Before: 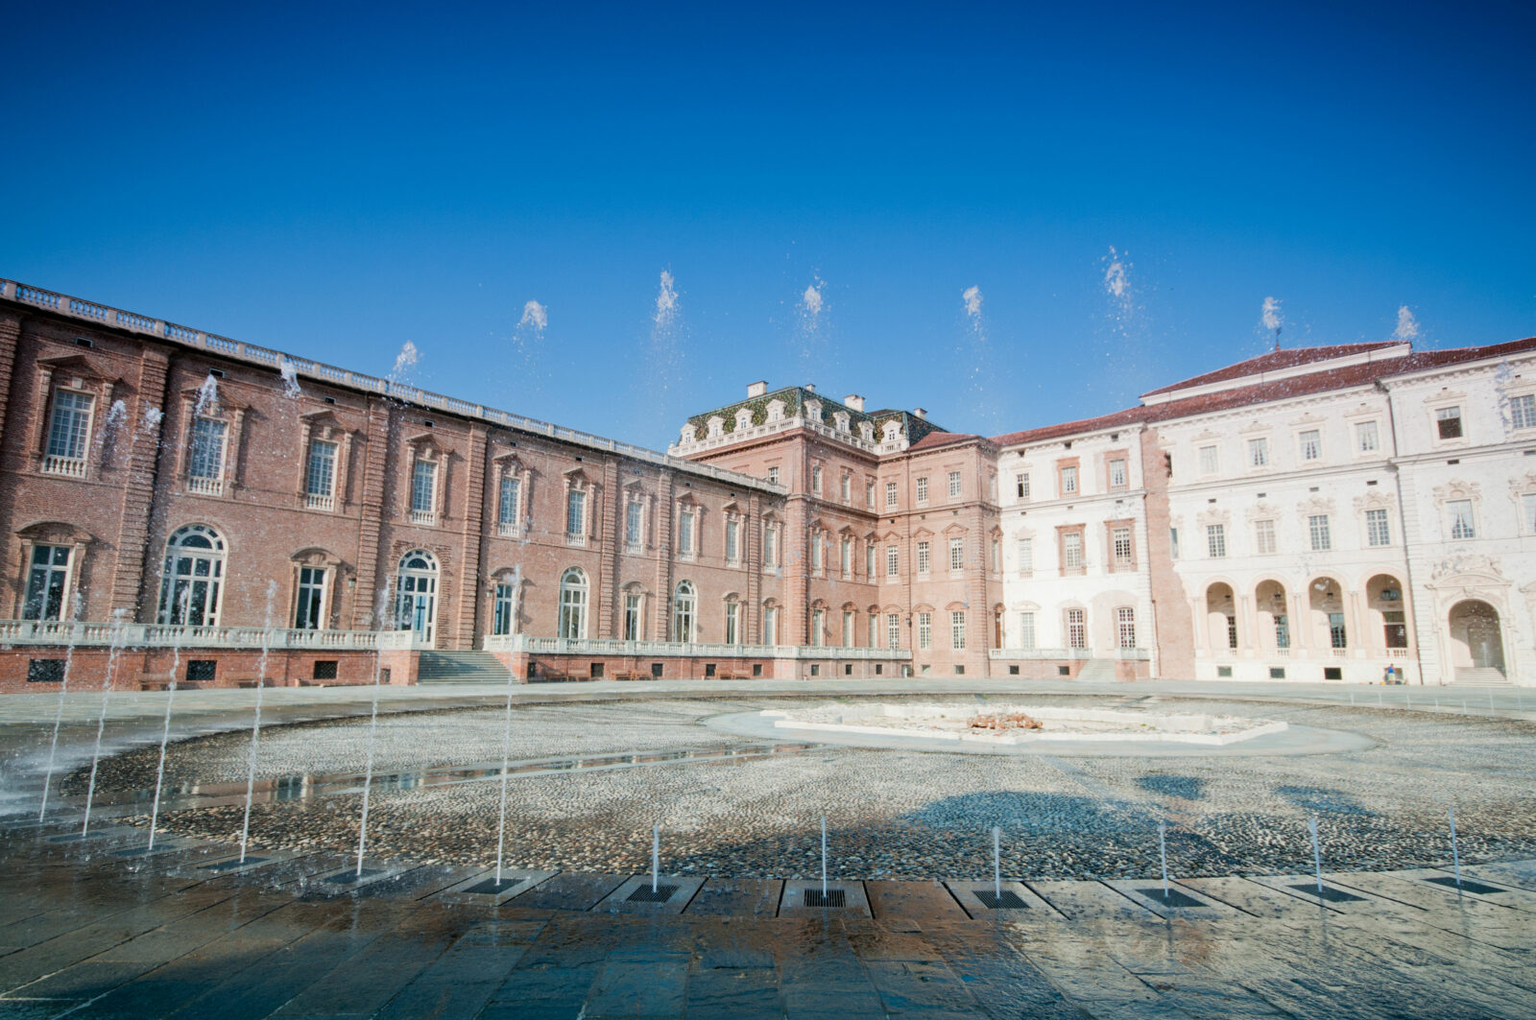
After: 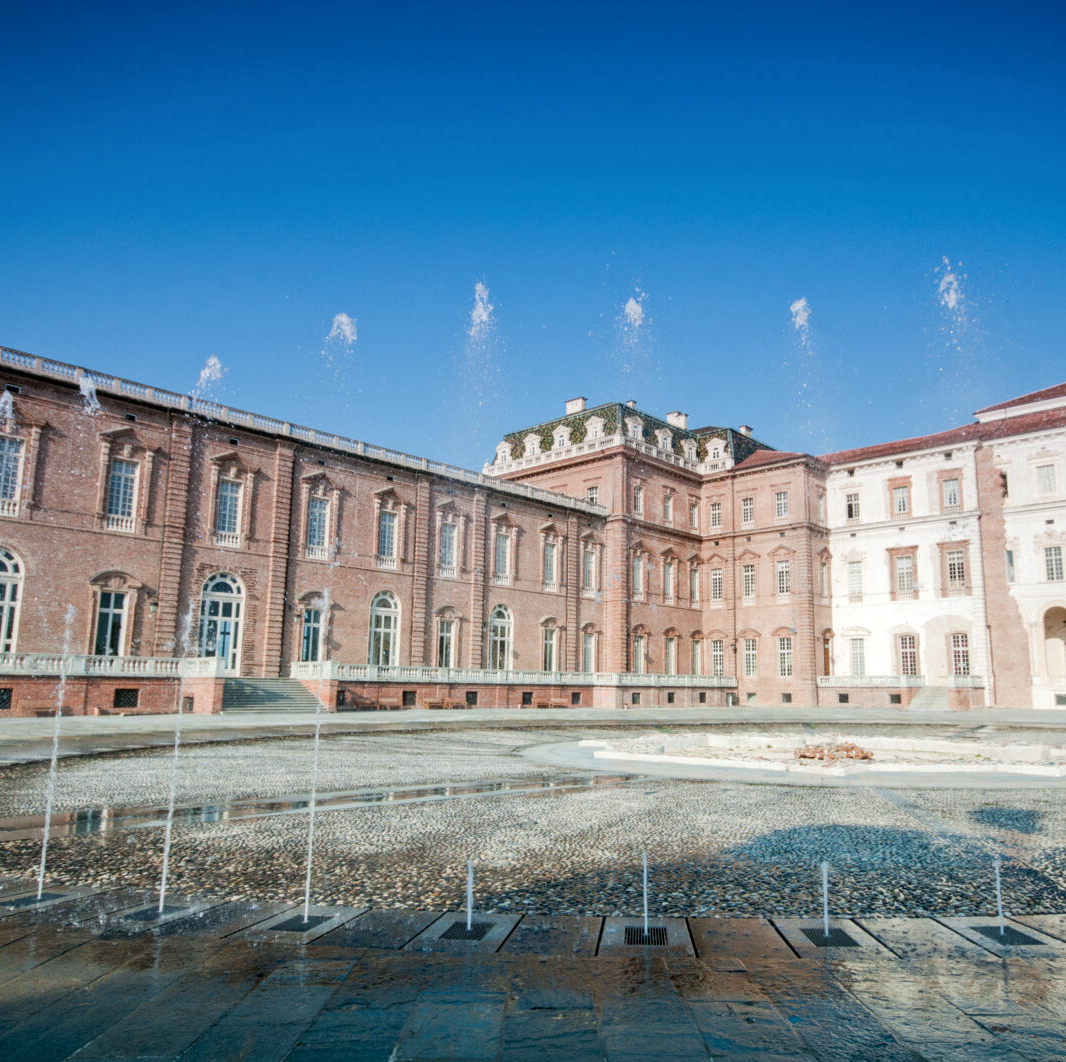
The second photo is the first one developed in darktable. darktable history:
local contrast: on, module defaults
crop and rotate: left 13.43%, right 19.917%
shadows and highlights: shadows 25.67, highlights -25.04
